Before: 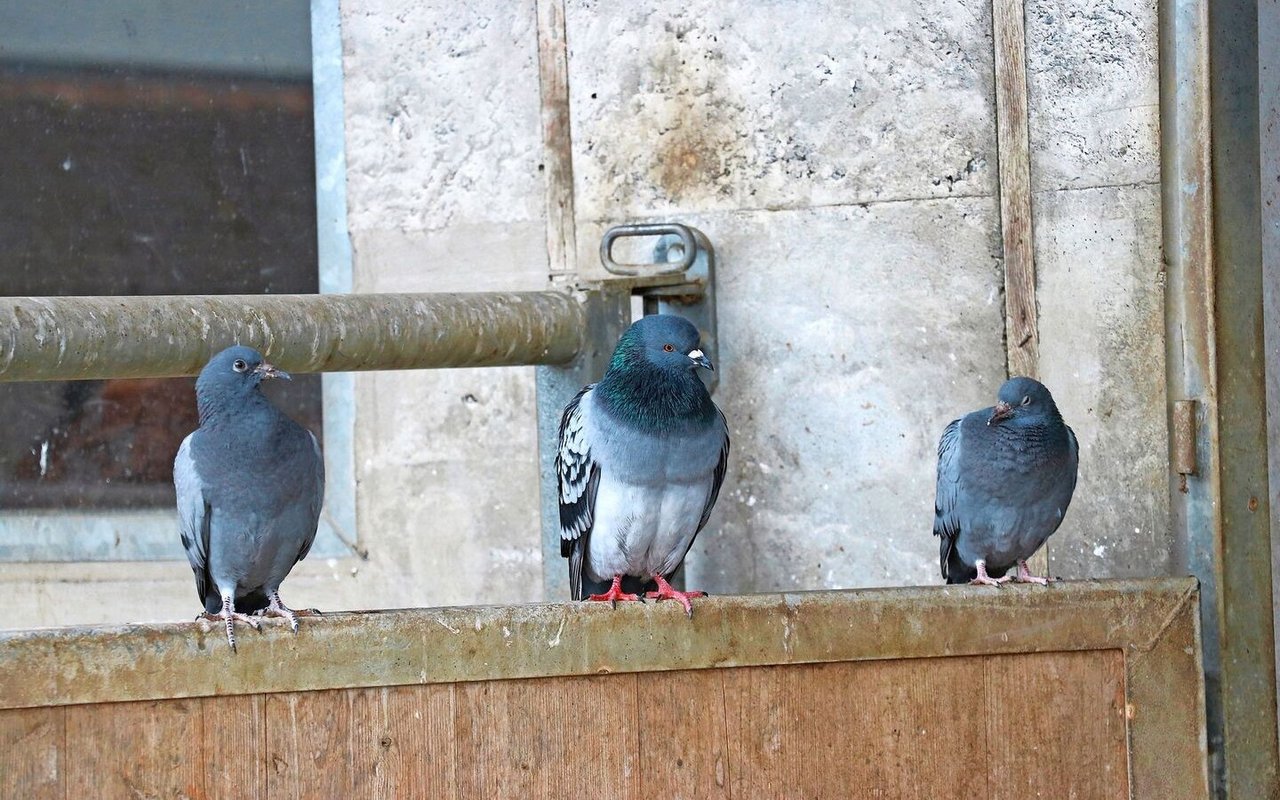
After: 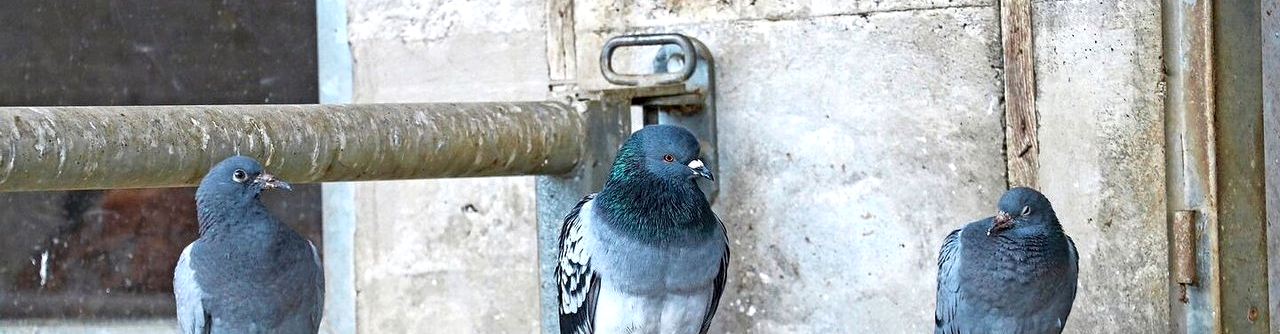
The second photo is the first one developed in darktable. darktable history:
contrast equalizer: octaves 7, y [[0.509, 0.514, 0.523, 0.542, 0.578, 0.603], [0.5 ×6], [0.509, 0.514, 0.523, 0.542, 0.578, 0.603], [0.001, 0.002, 0.003, 0.005, 0.01, 0.013], [0.001, 0.002, 0.003, 0.005, 0.01, 0.013]]
exposure: exposure 0.178 EV, compensate exposure bias true, compensate highlight preservation false
crop and rotate: top 23.84%, bottom 34.294%
contrast brightness saturation: contrast 0.07
